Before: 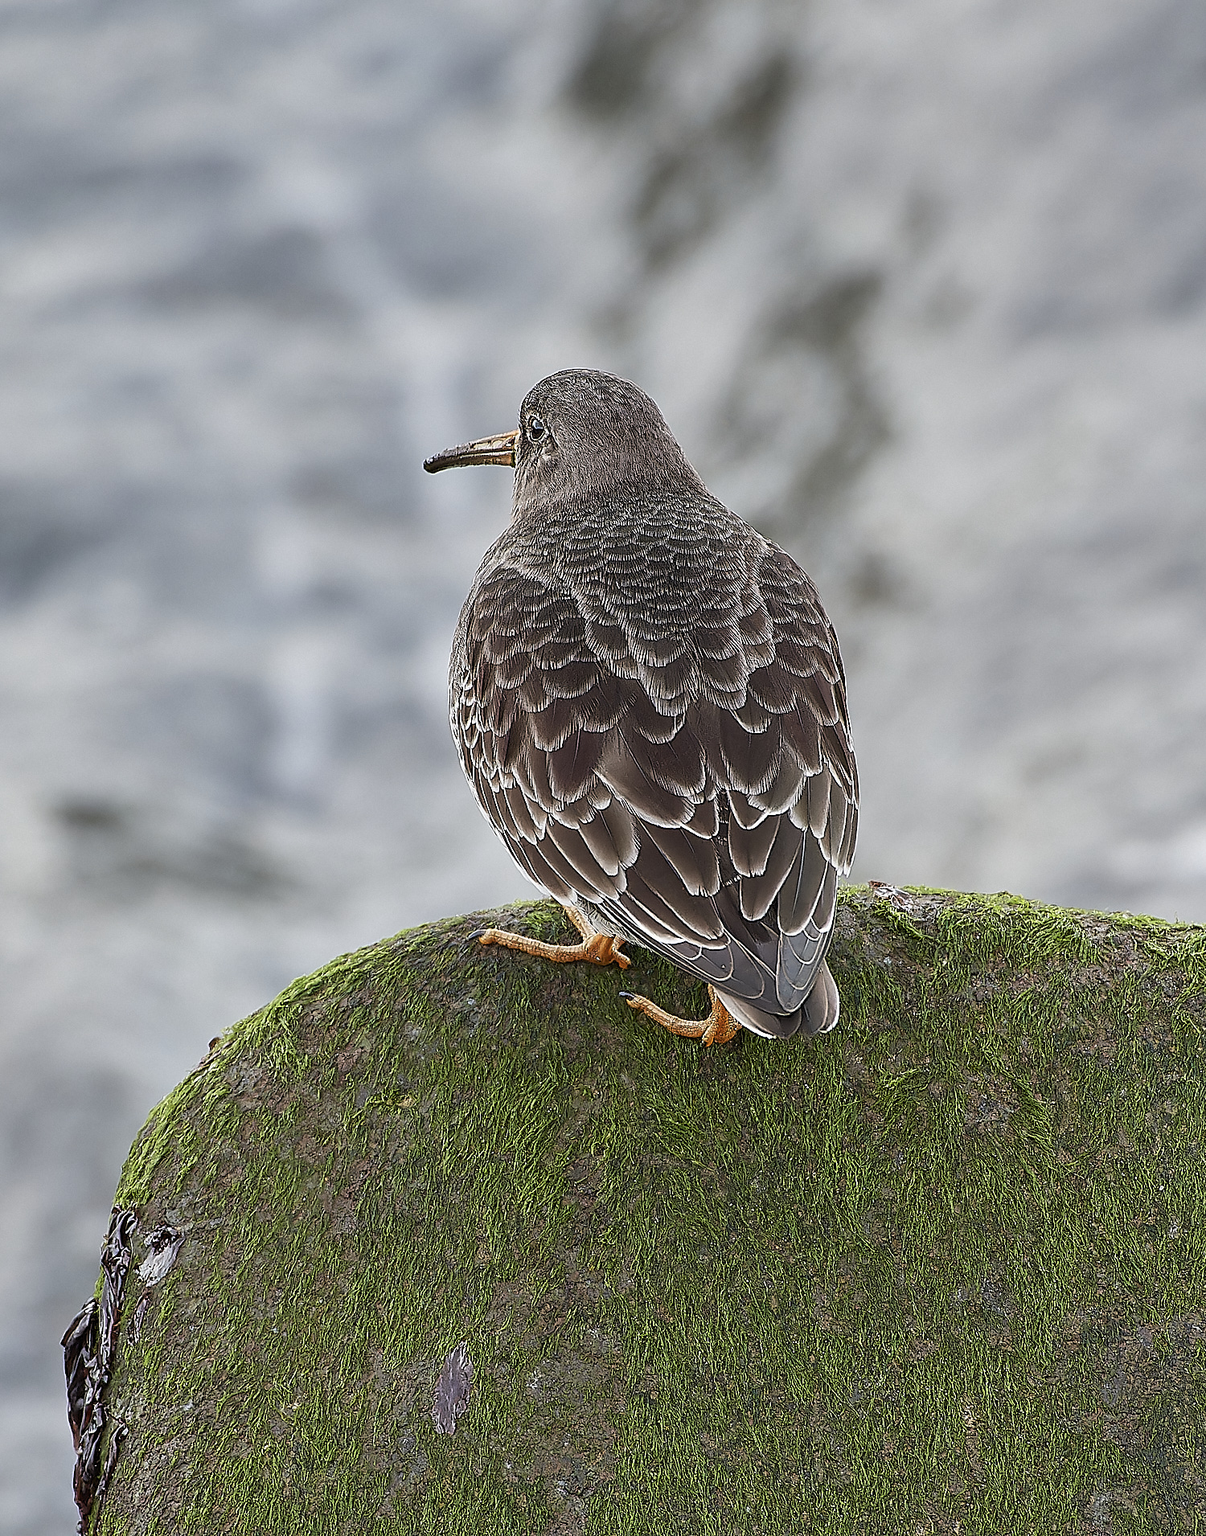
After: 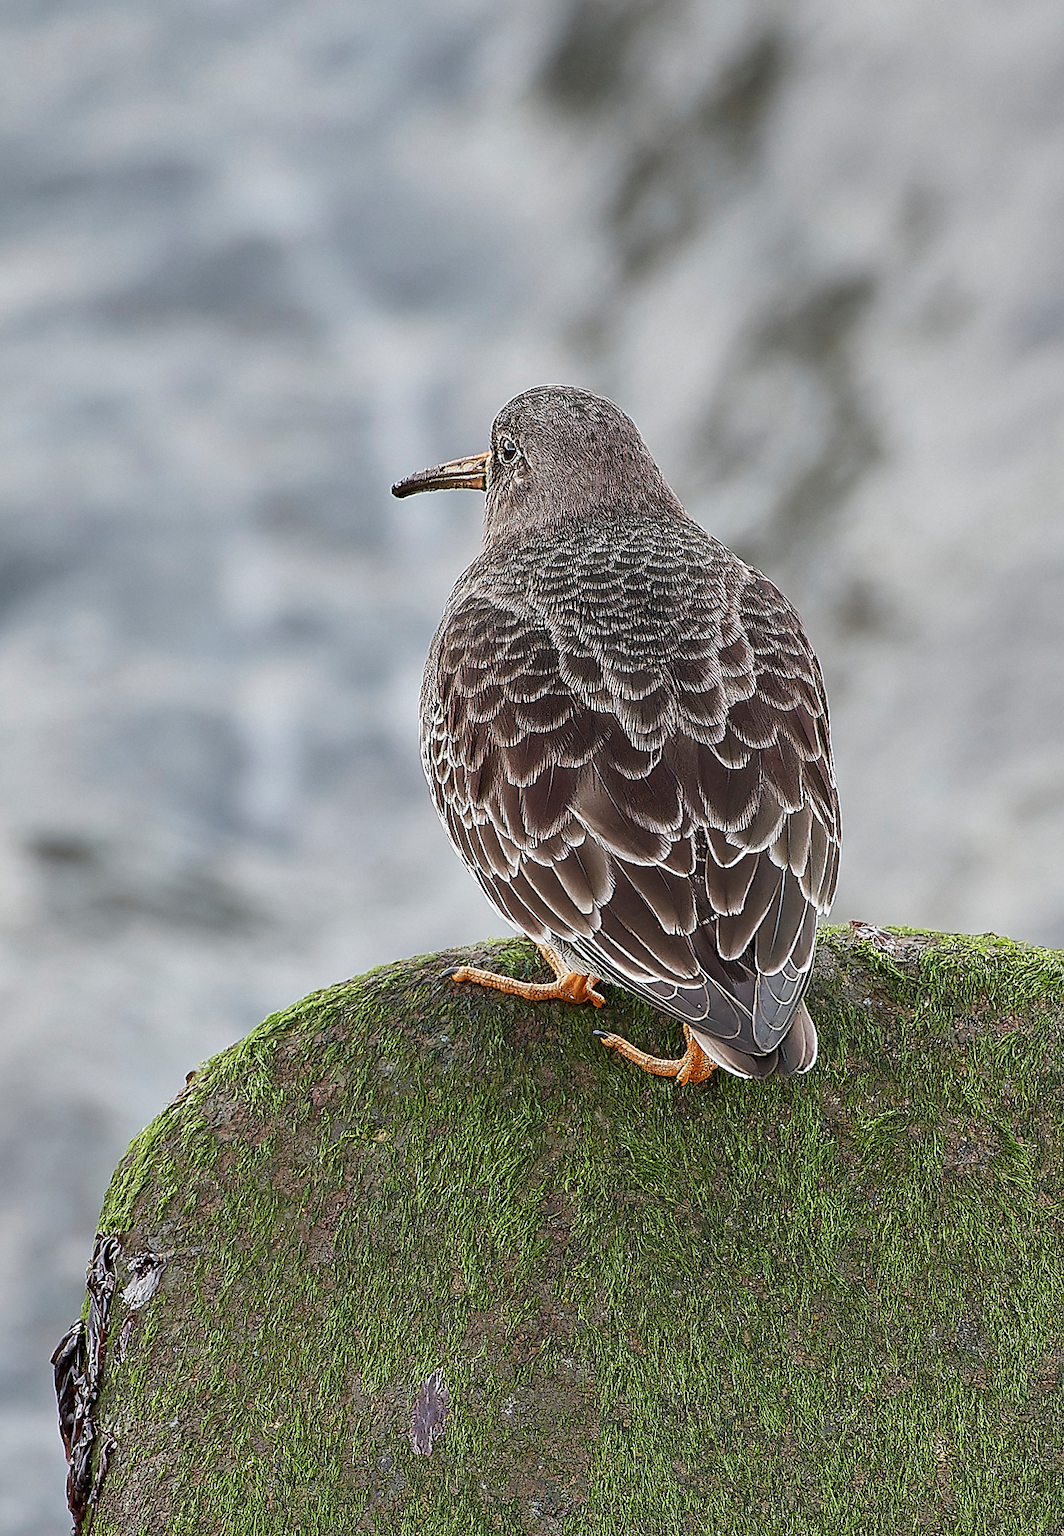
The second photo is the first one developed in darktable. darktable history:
crop: right 9.509%, bottom 0.031%
rotate and perspective: rotation 0.074°, lens shift (vertical) 0.096, lens shift (horizontal) -0.041, crop left 0.043, crop right 0.952, crop top 0.024, crop bottom 0.979
